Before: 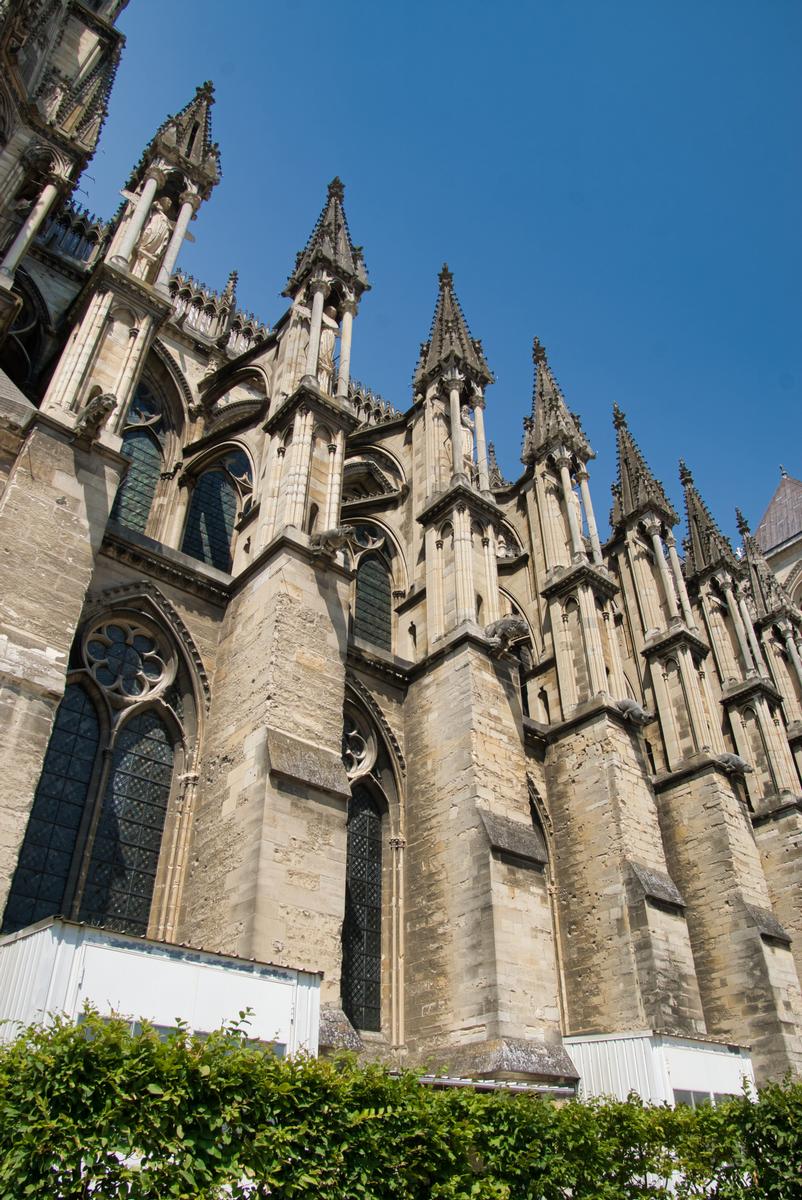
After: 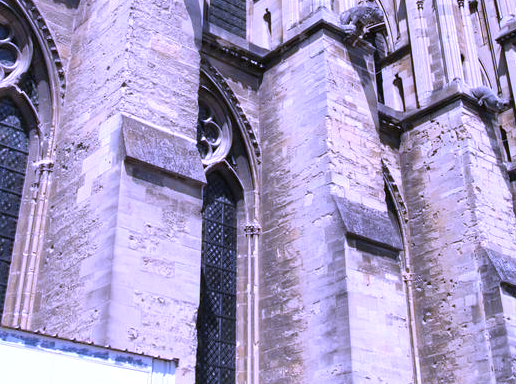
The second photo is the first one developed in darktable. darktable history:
crop: left 18.091%, top 51.13%, right 17.525%, bottom 16.85%
color zones: curves: ch2 [(0, 0.5) (0.143, 0.5) (0.286, 0.416) (0.429, 0.5) (0.571, 0.5) (0.714, 0.5) (0.857, 0.5) (1, 0.5)]
white balance: red 0.98, blue 1.61
exposure: black level correction 0, exposure 0.3 EV, compensate highlight preservation false
